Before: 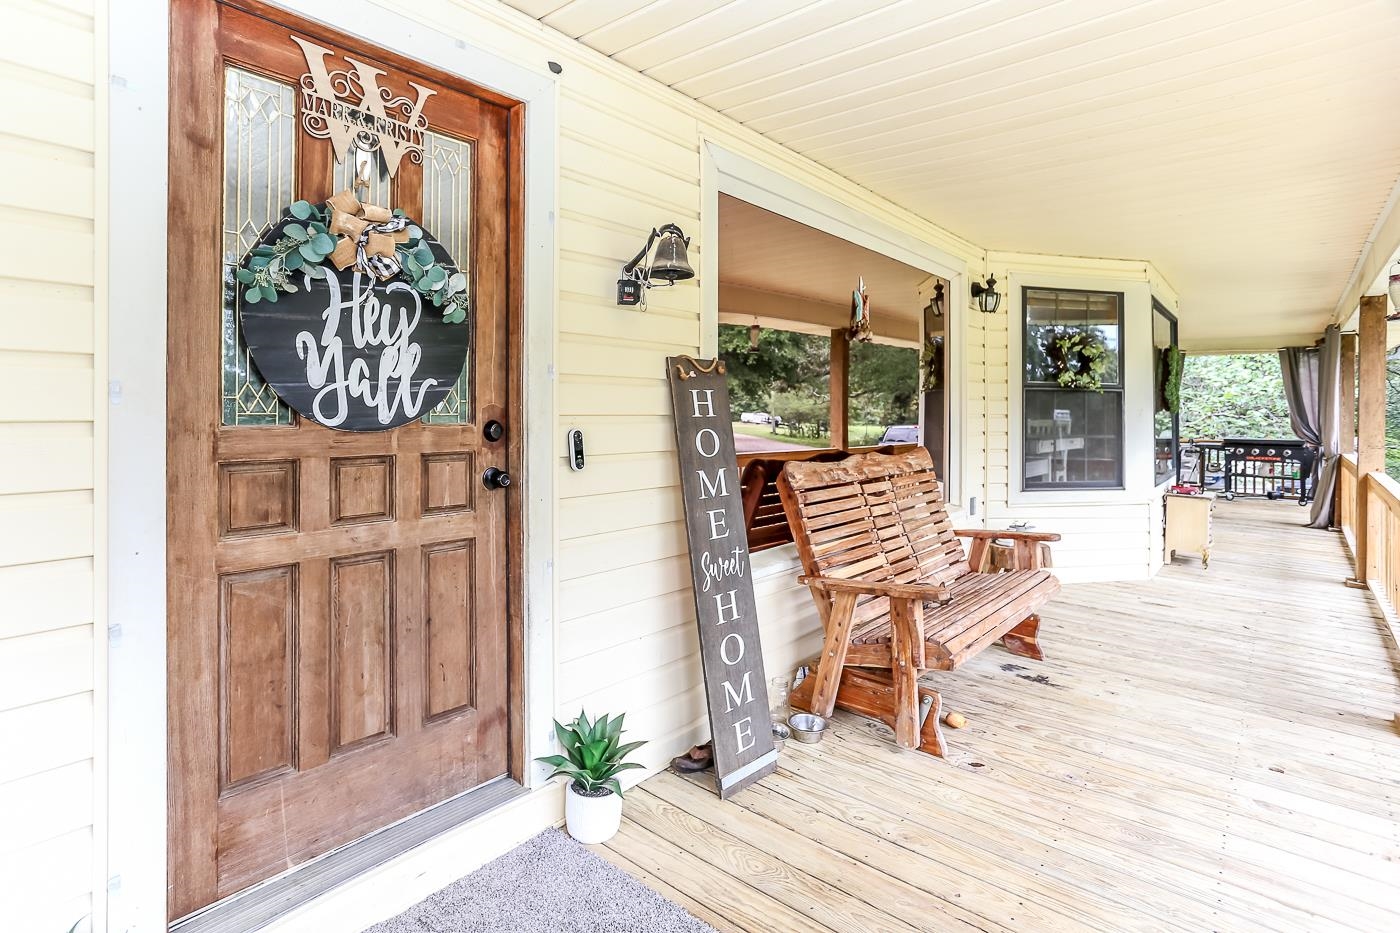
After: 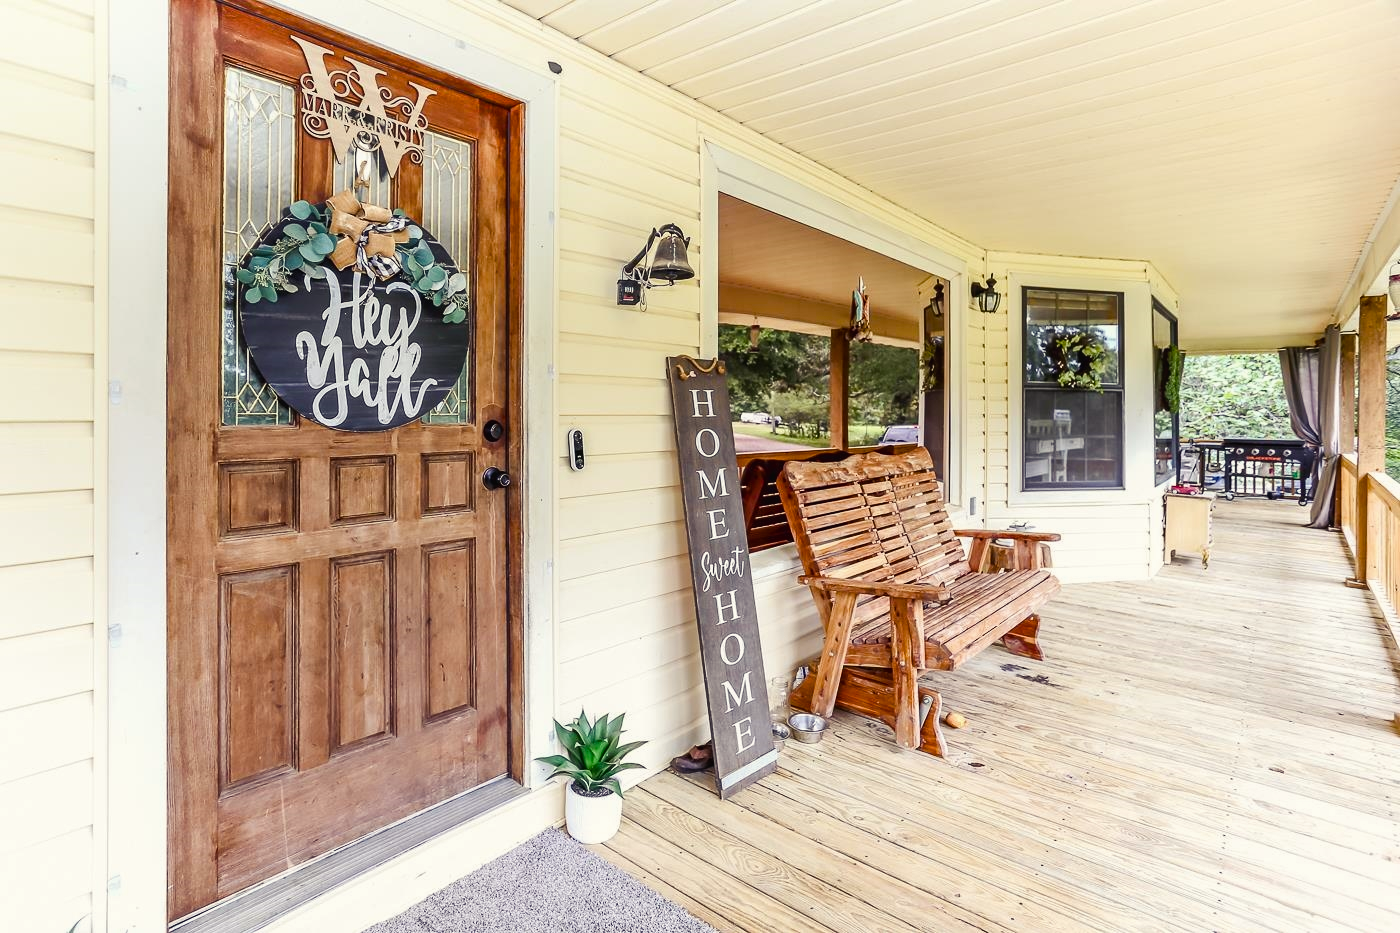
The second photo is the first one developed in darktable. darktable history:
color balance rgb: shadows lift › luminance -21.66%, shadows lift › chroma 6.57%, shadows lift › hue 270°, power › chroma 0.68%, power › hue 60°, highlights gain › luminance 6.08%, highlights gain › chroma 1.33%, highlights gain › hue 90°, global offset › luminance -0.87%, perceptual saturation grading › global saturation 26.86%, perceptual saturation grading › highlights -28.39%, perceptual saturation grading › mid-tones 15.22%, perceptual saturation grading › shadows 33.98%, perceptual brilliance grading › highlights 10%, perceptual brilliance grading › mid-tones 5%
exposure: black level correction -0.015, exposure -0.5 EV, compensate highlight preservation false
